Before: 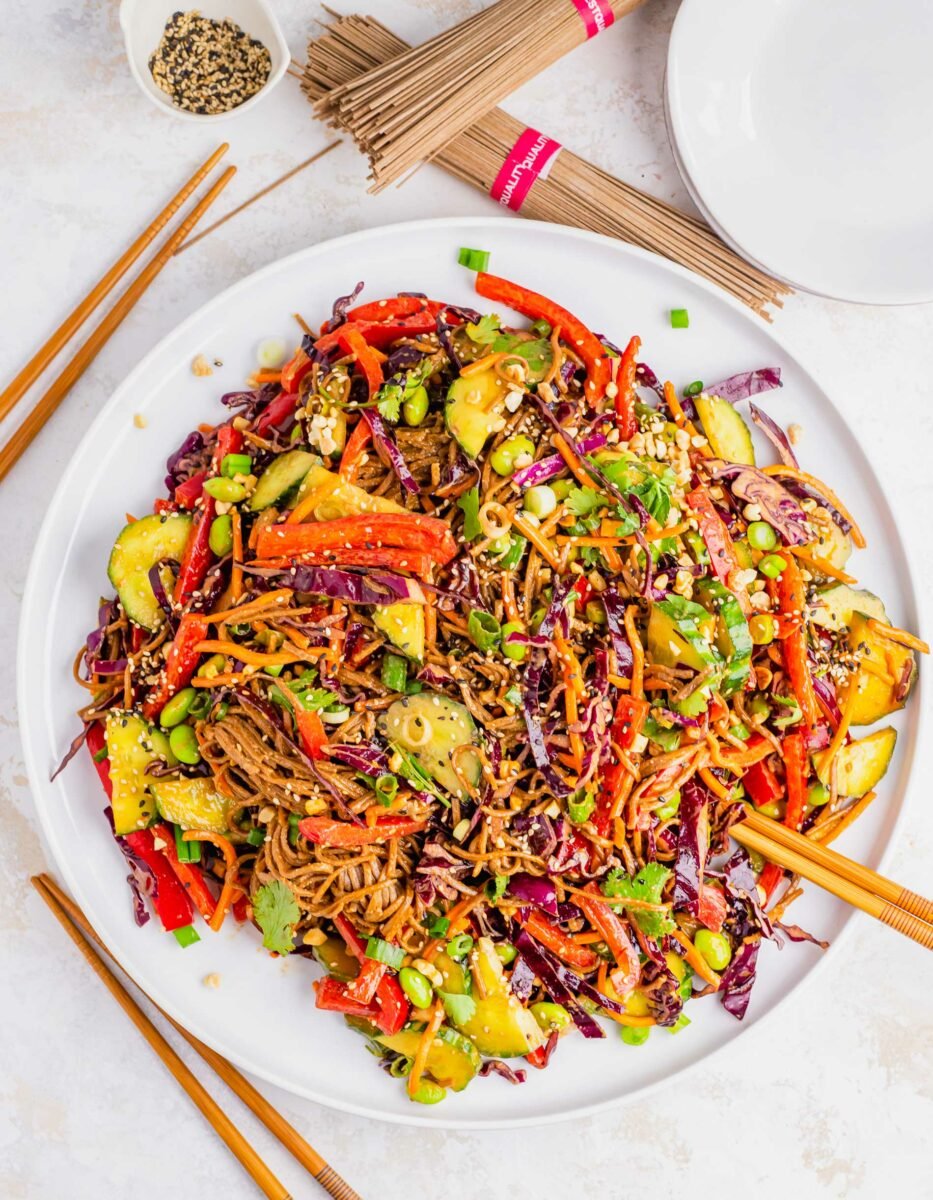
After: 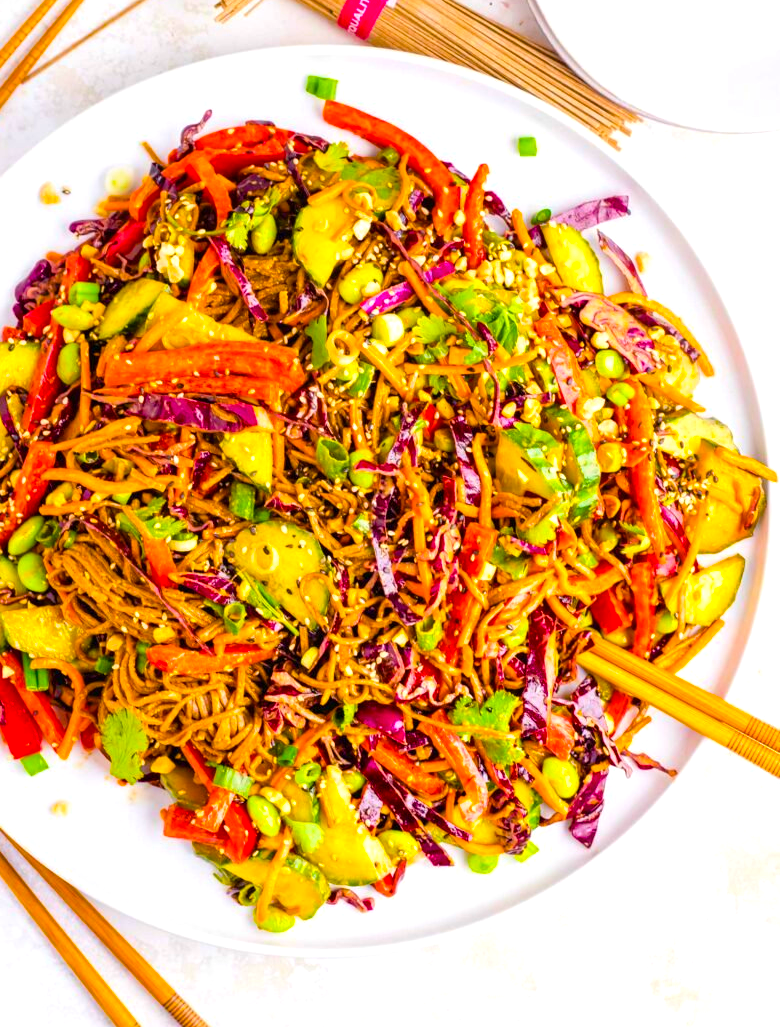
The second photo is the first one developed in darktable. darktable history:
crop: left 16.312%, top 14.35%
color balance rgb: perceptual saturation grading › global saturation 29.614%, perceptual brilliance grading › global brilliance 9.997%, perceptual brilliance grading › shadows 14.172%, global vibrance 41.256%
